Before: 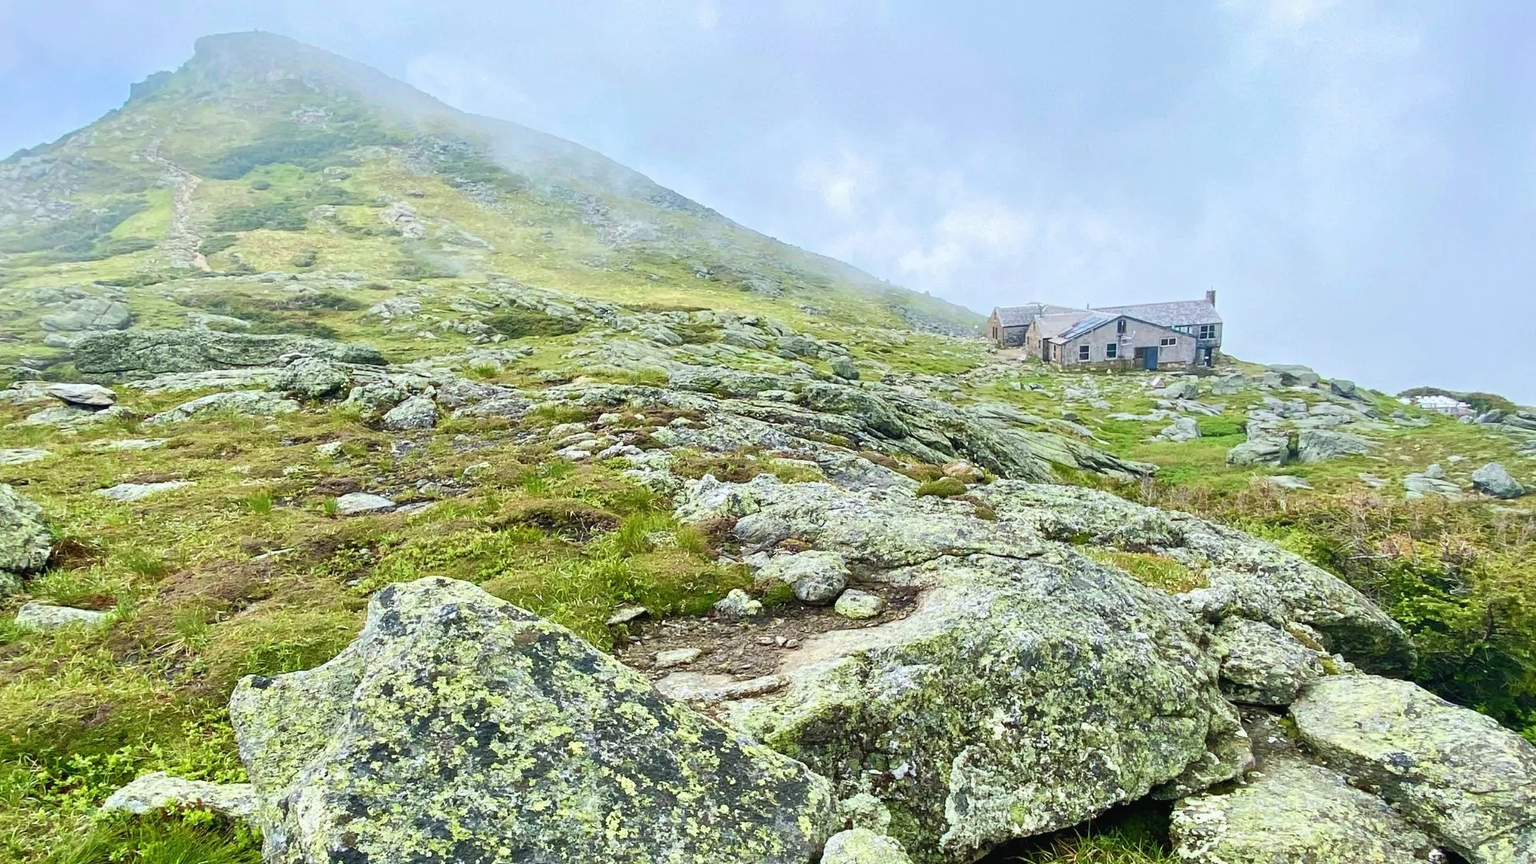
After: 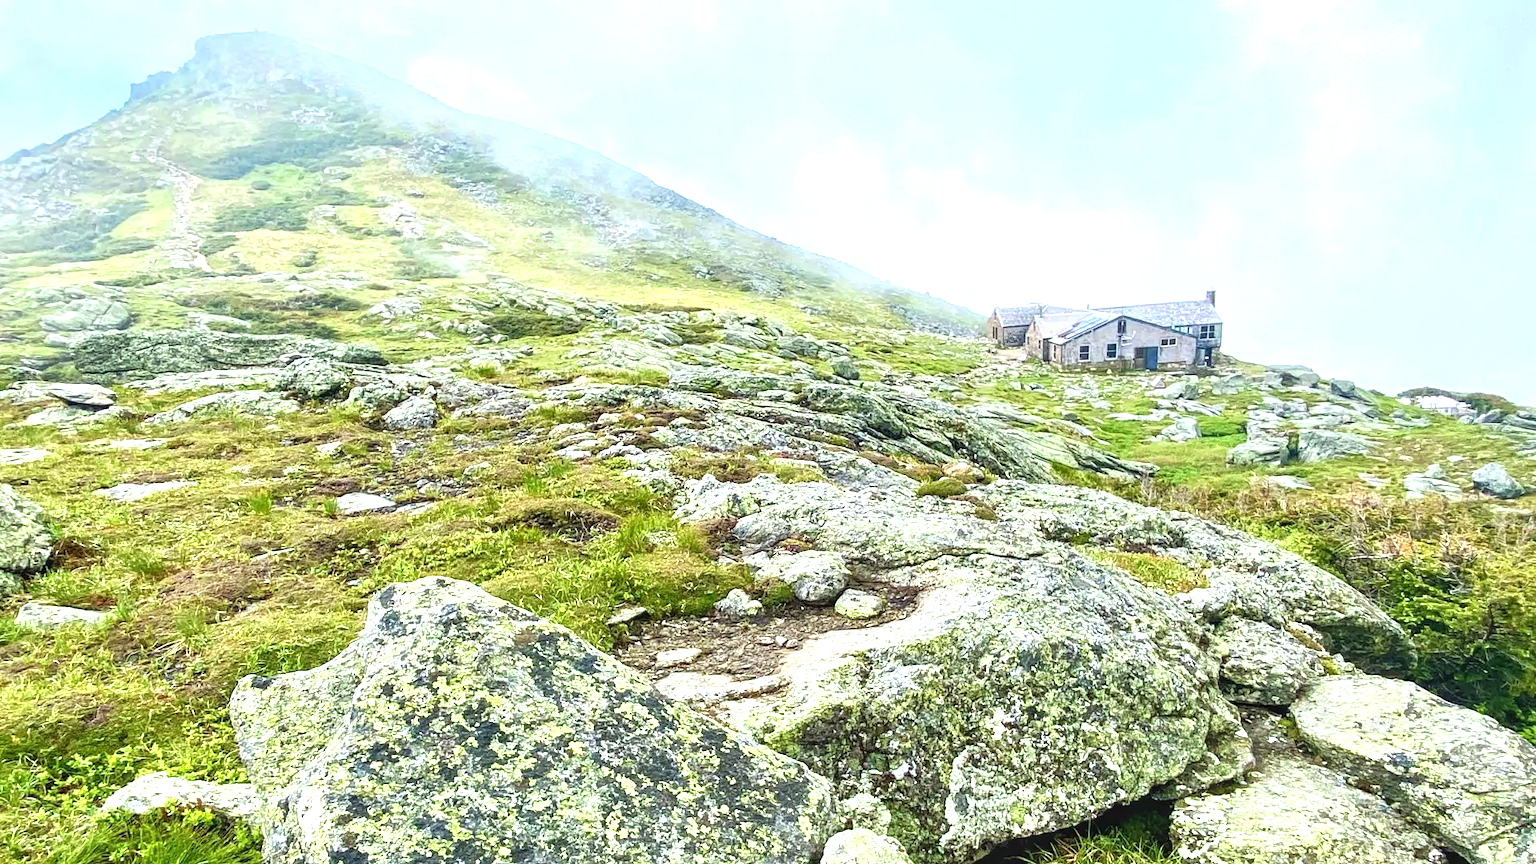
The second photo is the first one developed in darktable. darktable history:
exposure: black level correction 0, exposure 0.7 EV, compensate exposure bias true, compensate highlight preservation false
local contrast: on, module defaults
